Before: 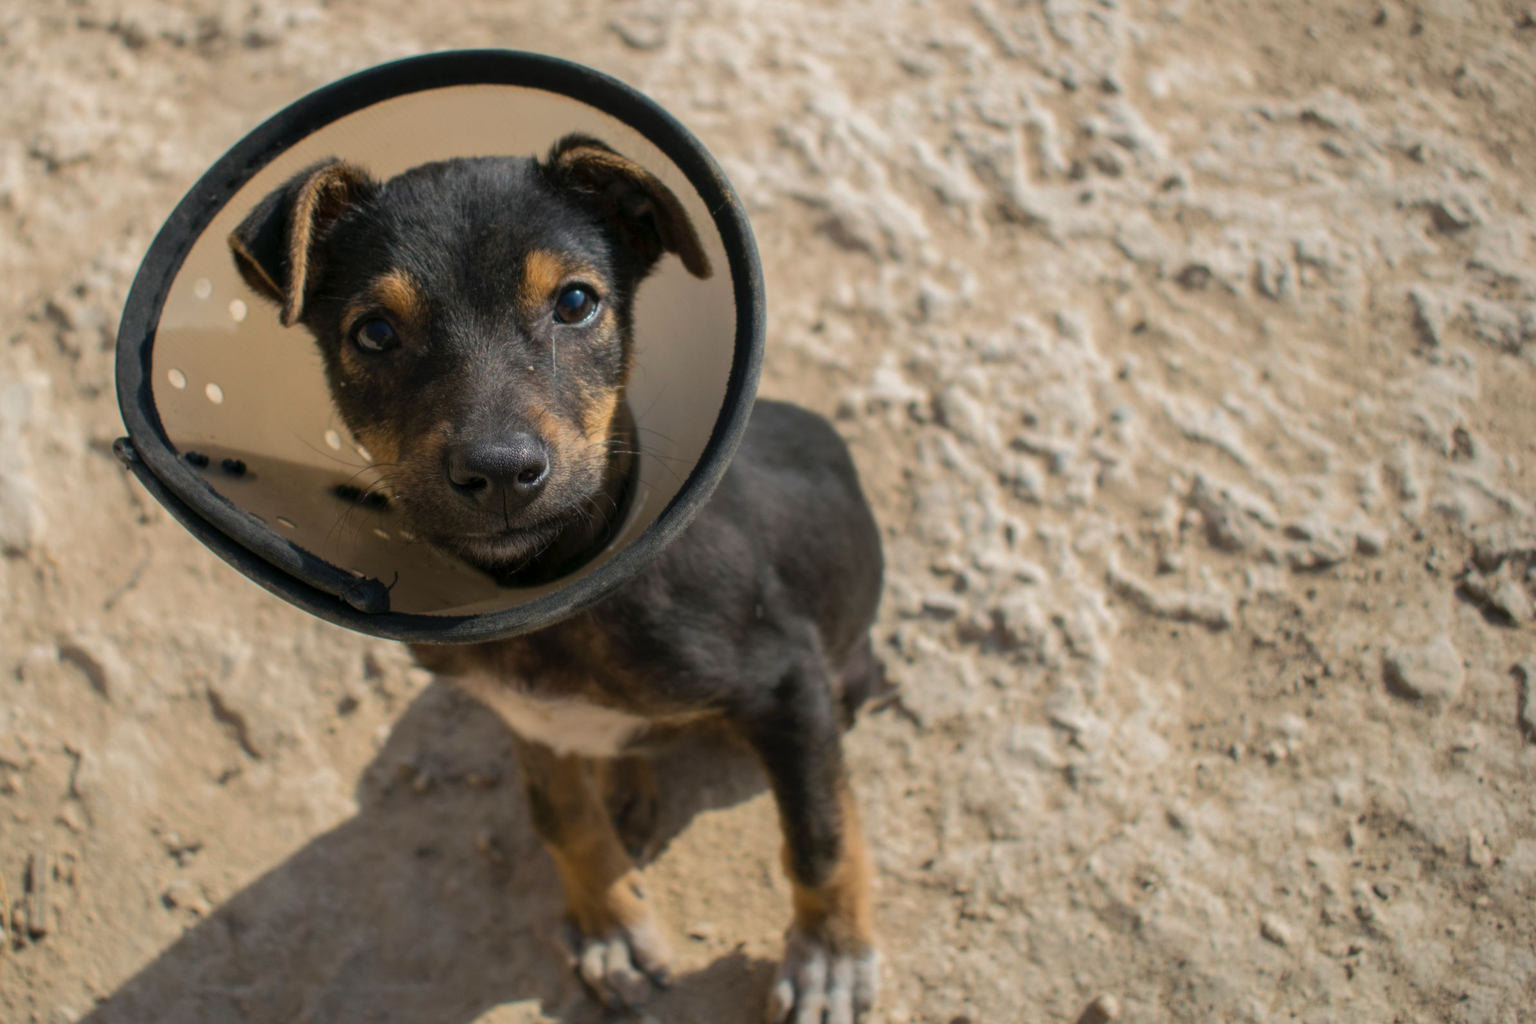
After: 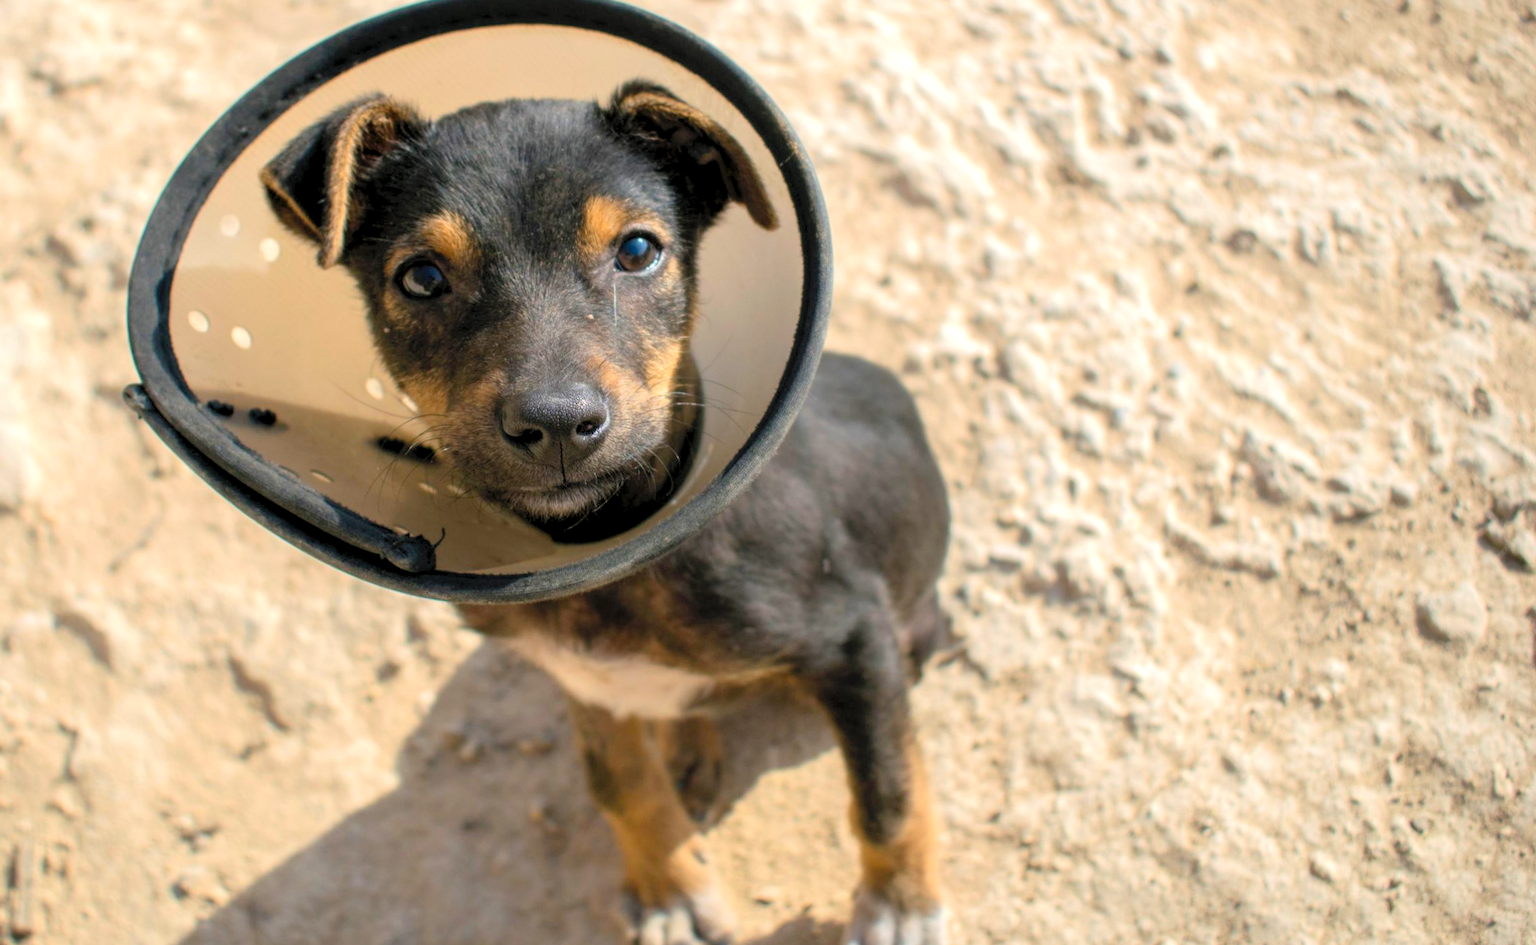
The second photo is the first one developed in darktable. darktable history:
rotate and perspective: rotation -0.013°, lens shift (vertical) -0.027, lens shift (horizontal) 0.178, crop left 0.016, crop right 0.989, crop top 0.082, crop bottom 0.918
levels: levels [0.036, 0.364, 0.827]
